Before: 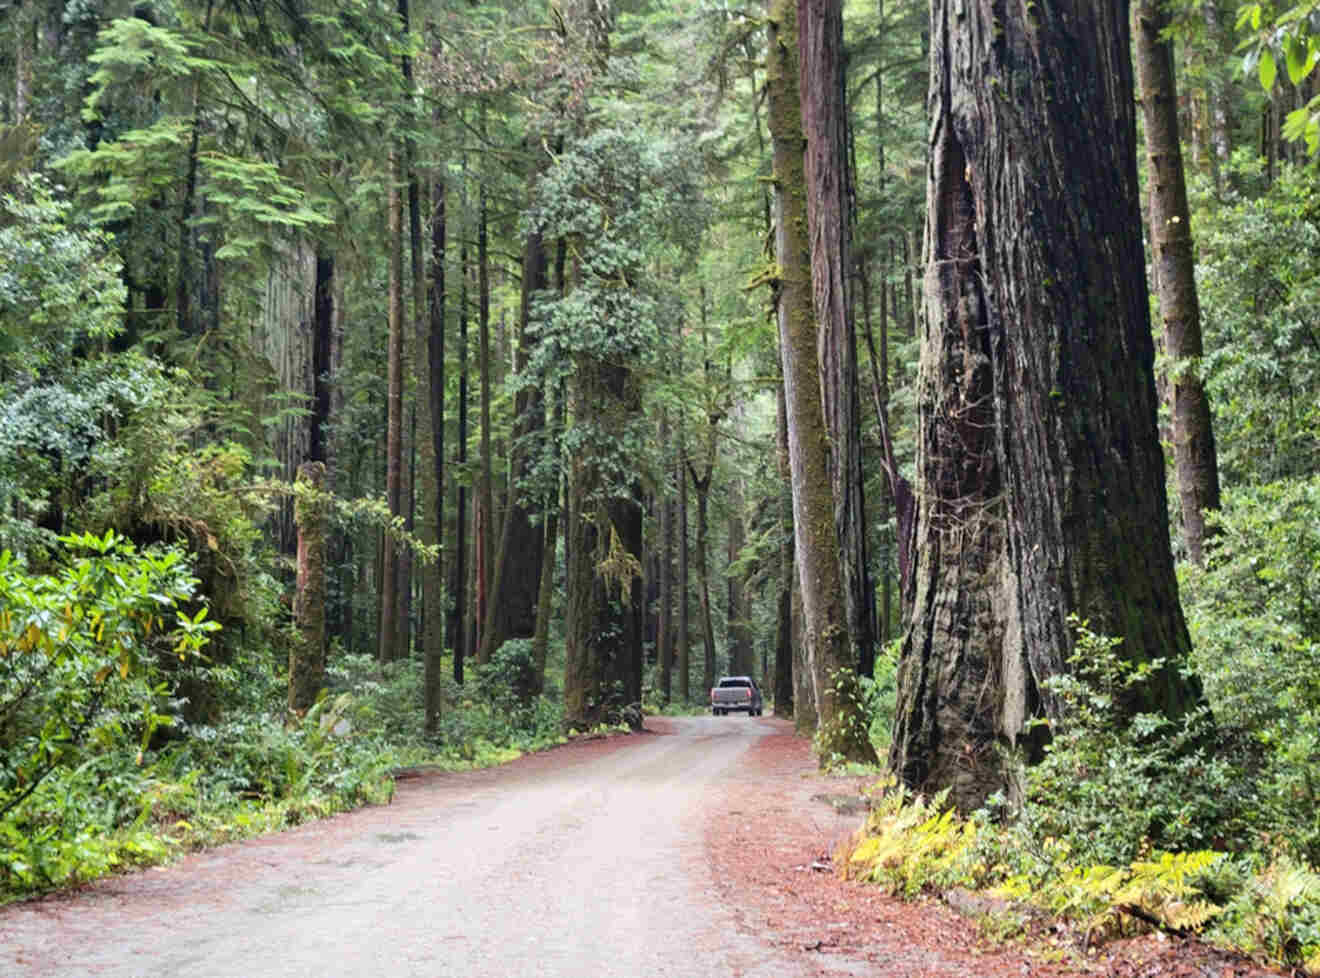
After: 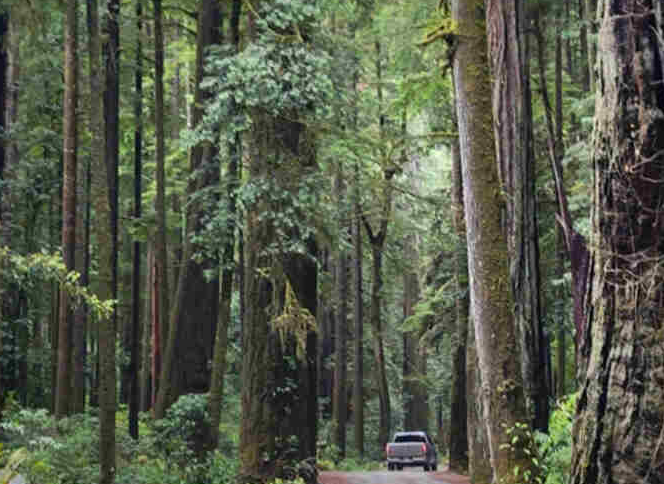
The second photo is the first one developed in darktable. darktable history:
crop: left 24.662%, top 25.13%, right 25.022%, bottom 25.325%
vignetting: fall-off start 53.71%, brightness -0.246, saturation 0.153, automatic ratio true, width/height ratio 1.318, shape 0.21
